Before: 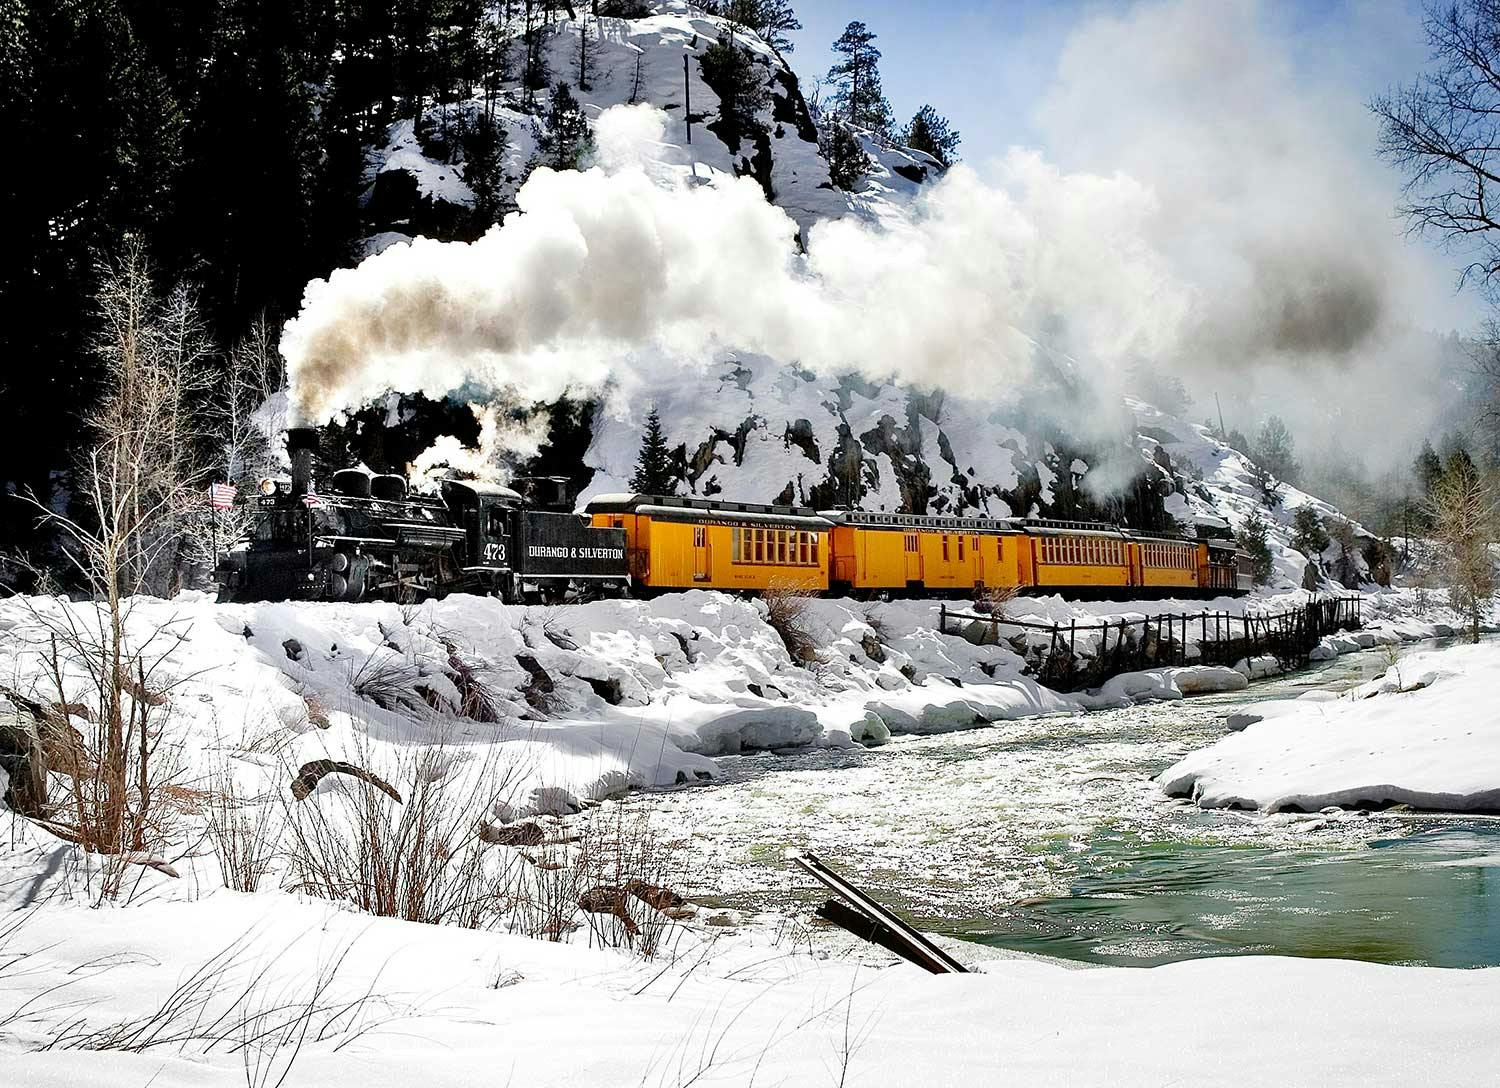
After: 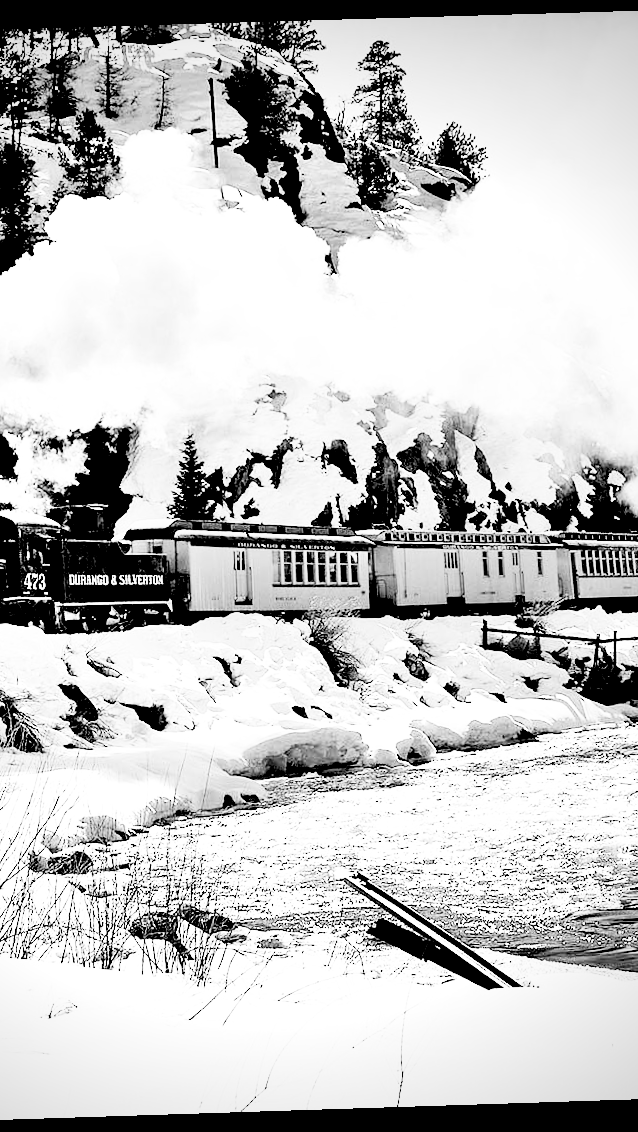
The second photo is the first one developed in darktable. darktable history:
base curve: curves: ch0 [(0, 0) (0.005, 0.002) (0.15, 0.3) (0.4, 0.7) (0.75, 0.95) (1, 1)], preserve colors none
rotate and perspective: rotation -1.77°, lens shift (horizontal) 0.004, automatic cropping off
rgb levels: levels [[0.034, 0.472, 0.904], [0, 0.5, 1], [0, 0.5, 1]]
contrast brightness saturation: contrast 0.24, brightness 0.26, saturation 0.39
vignetting: center (-0.15, 0.013)
crop: left 31.229%, right 27.105%
monochrome: on, module defaults
